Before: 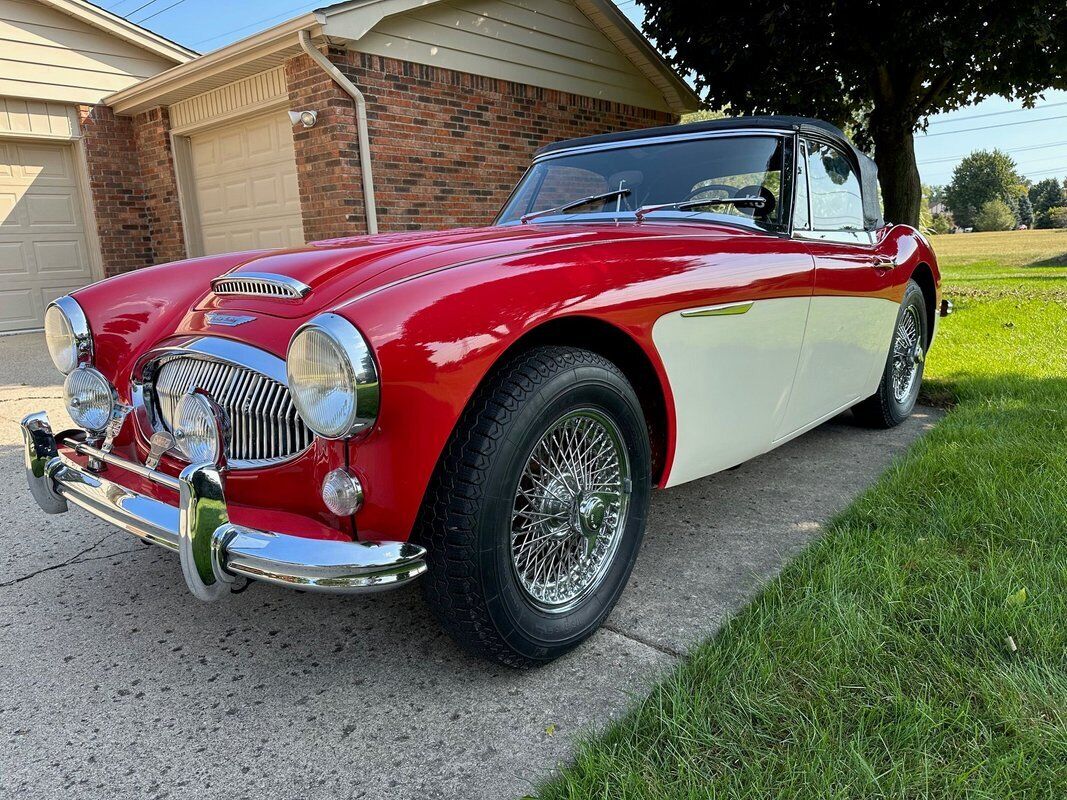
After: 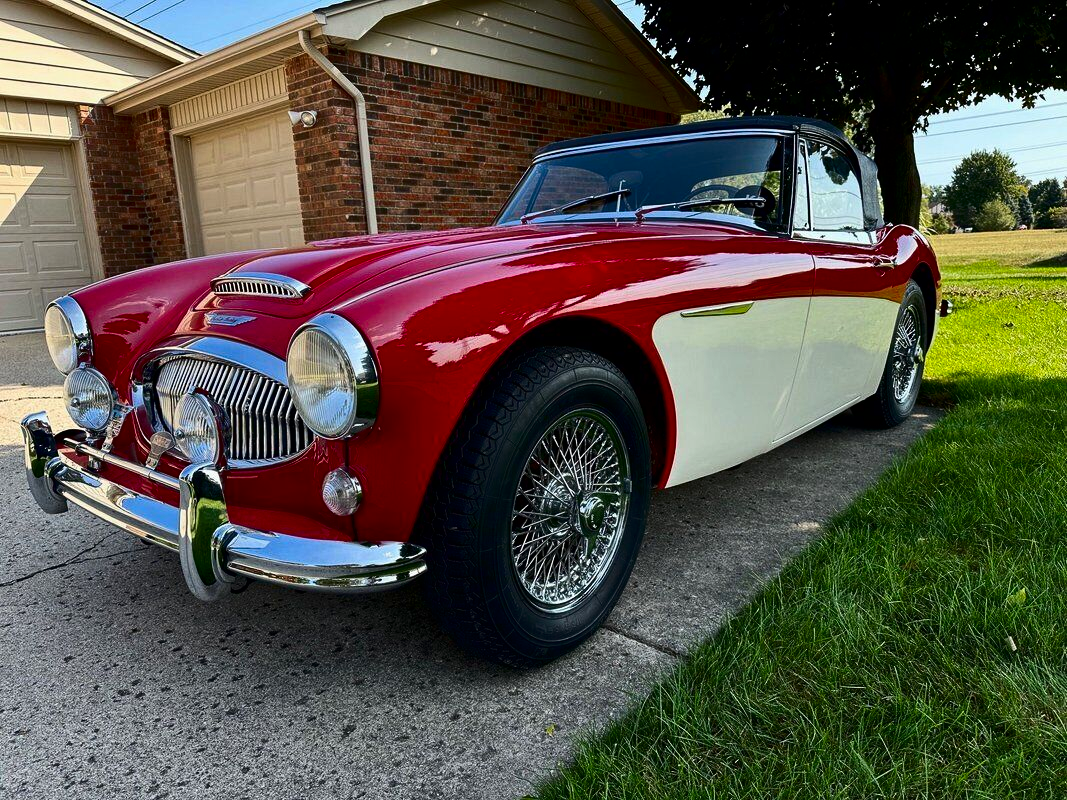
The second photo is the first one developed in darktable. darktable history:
contrast brightness saturation: contrast 0.188, brightness -0.223, saturation 0.114
